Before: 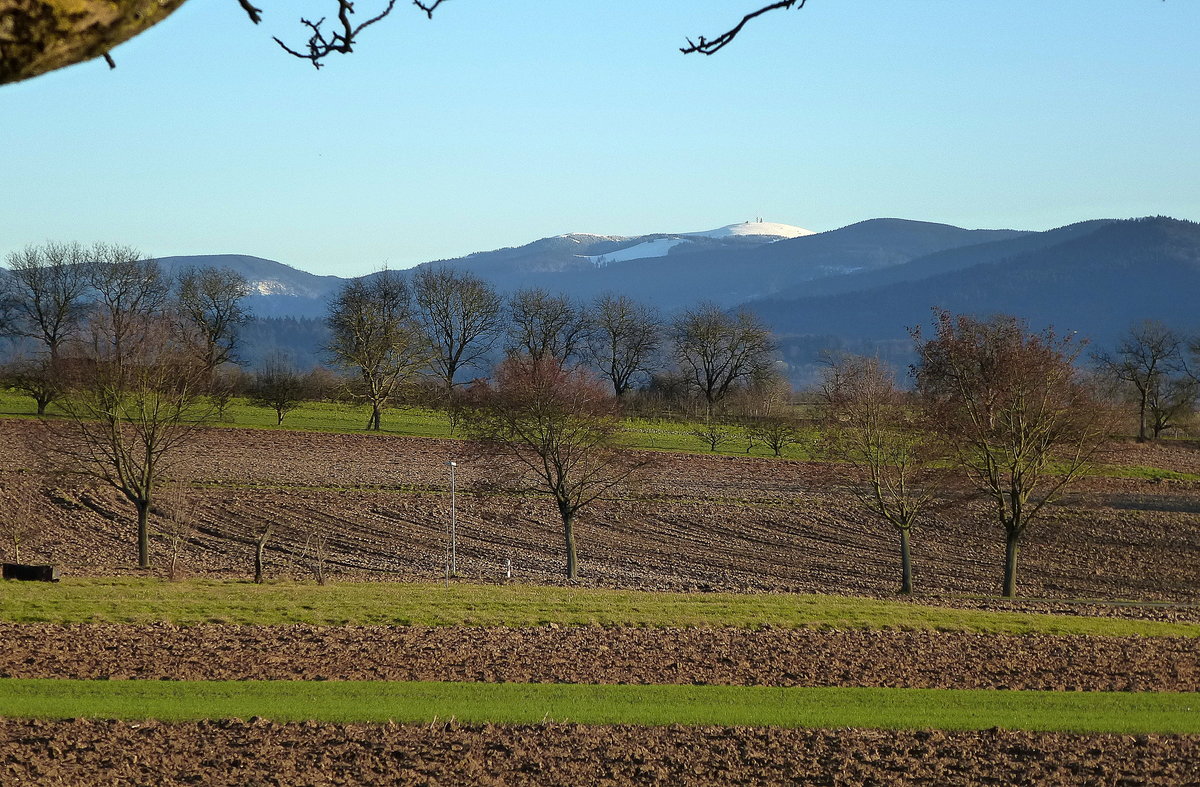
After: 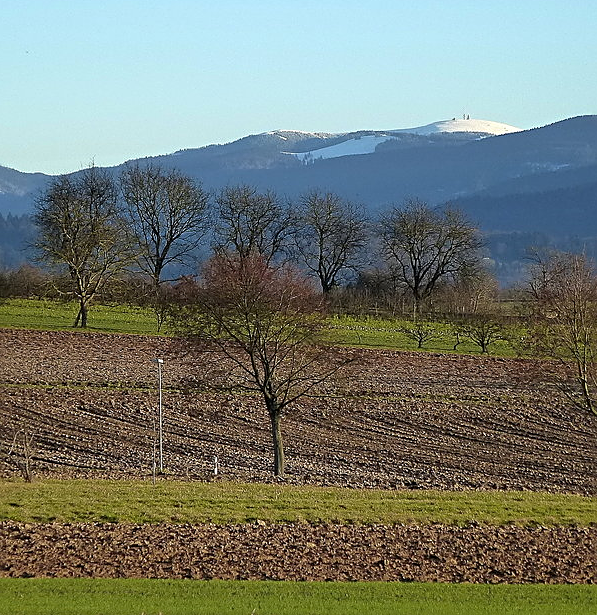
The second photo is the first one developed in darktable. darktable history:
crop and rotate: angle 0.024°, left 24.452%, top 13.153%, right 25.743%, bottom 8.626%
sharpen: on, module defaults
